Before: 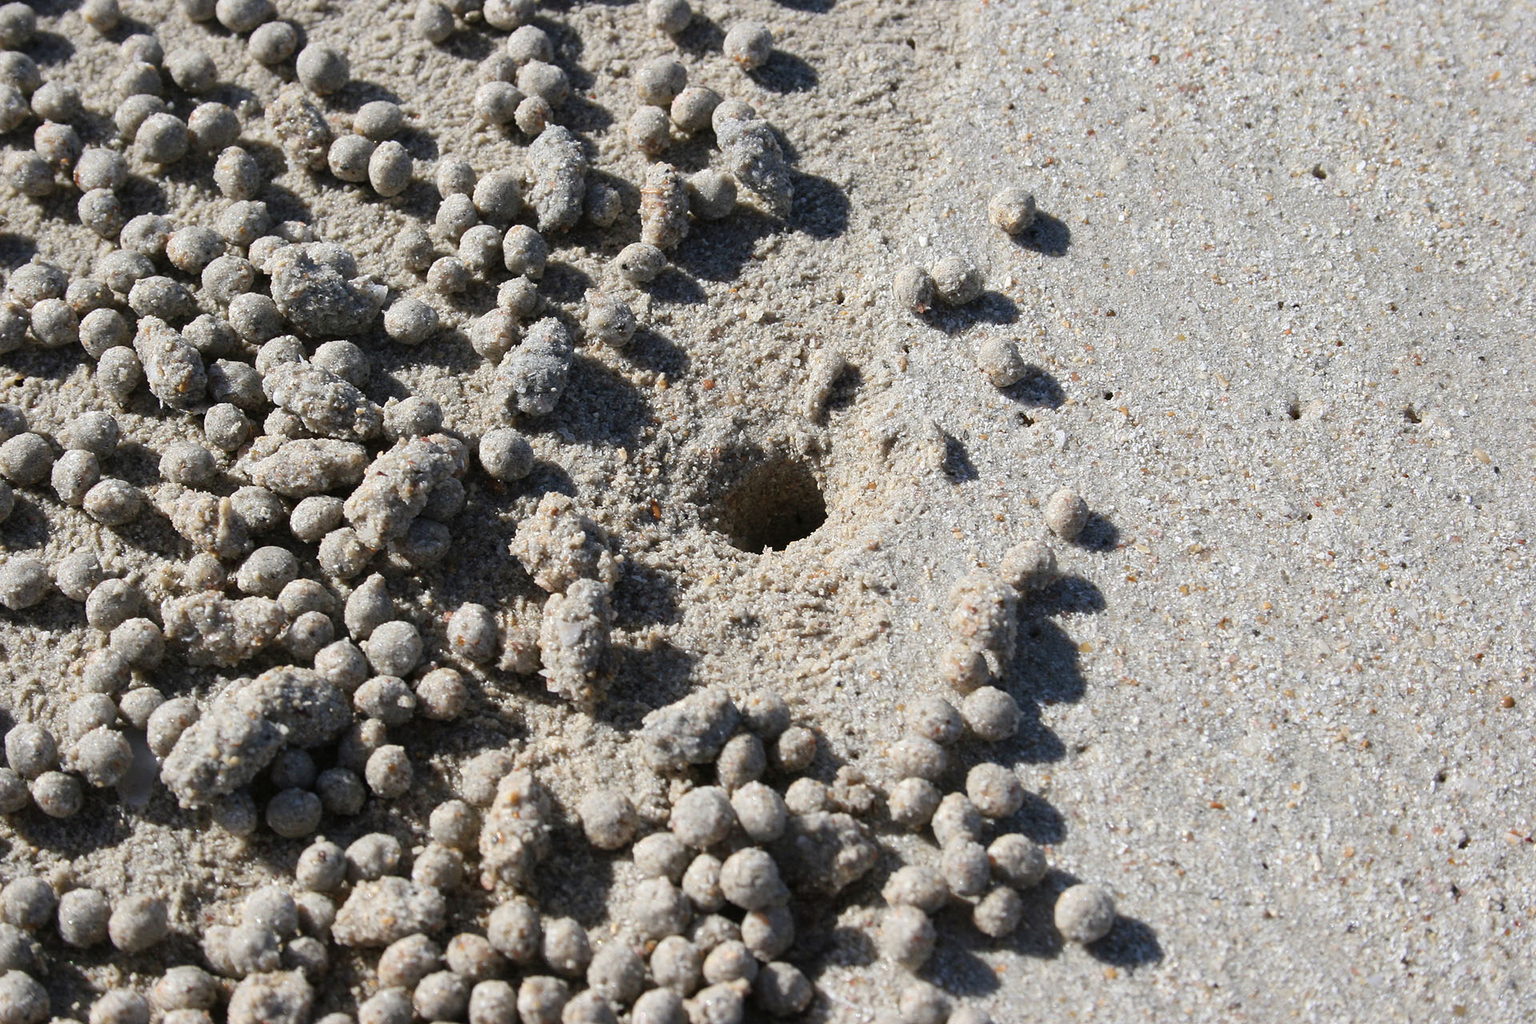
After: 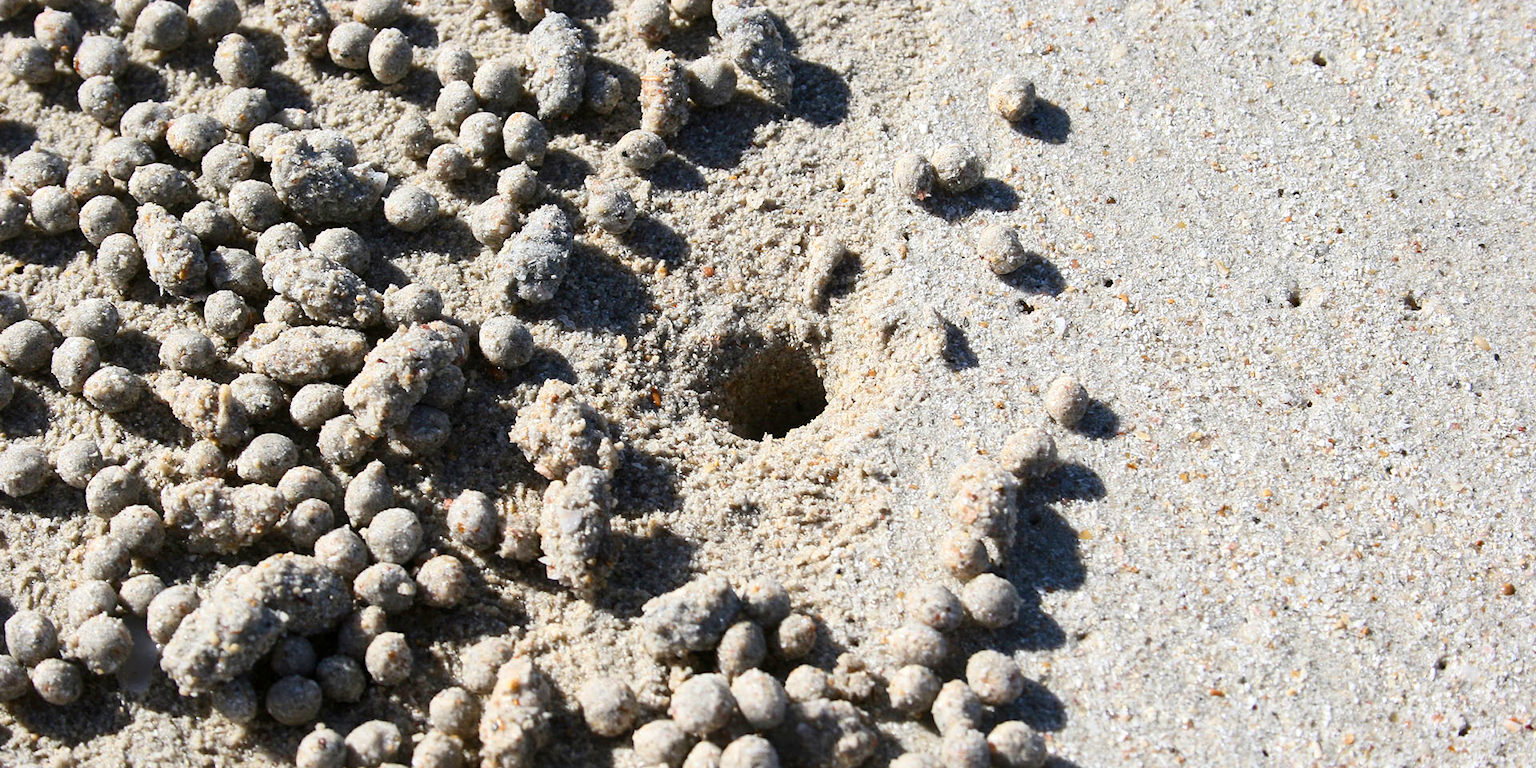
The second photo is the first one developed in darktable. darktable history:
crop: top 11.038%, bottom 13.962%
local contrast: mode bilateral grid, contrast 20, coarseness 50, detail 120%, midtone range 0.2
contrast brightness saturation: contrast 0.23, brightness 0.1, saturation 0.29
